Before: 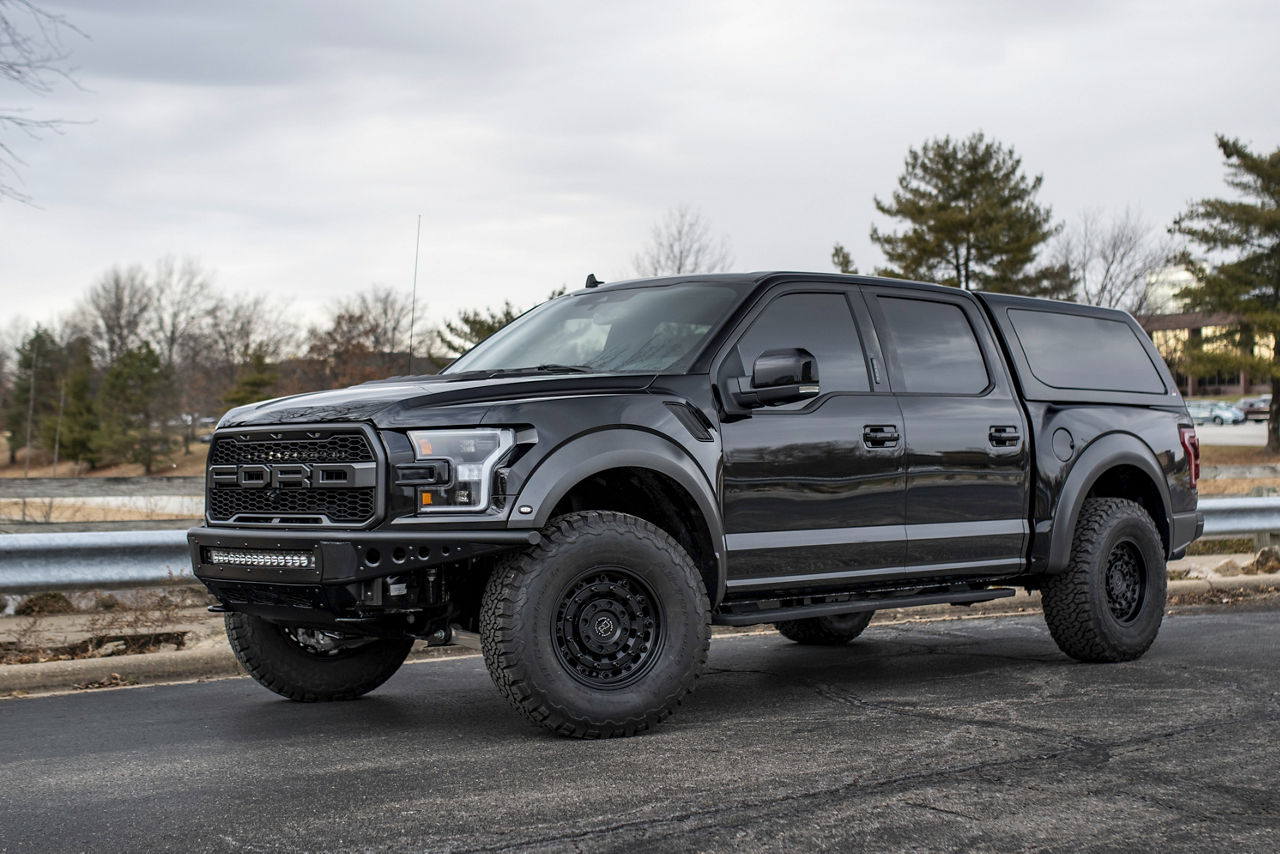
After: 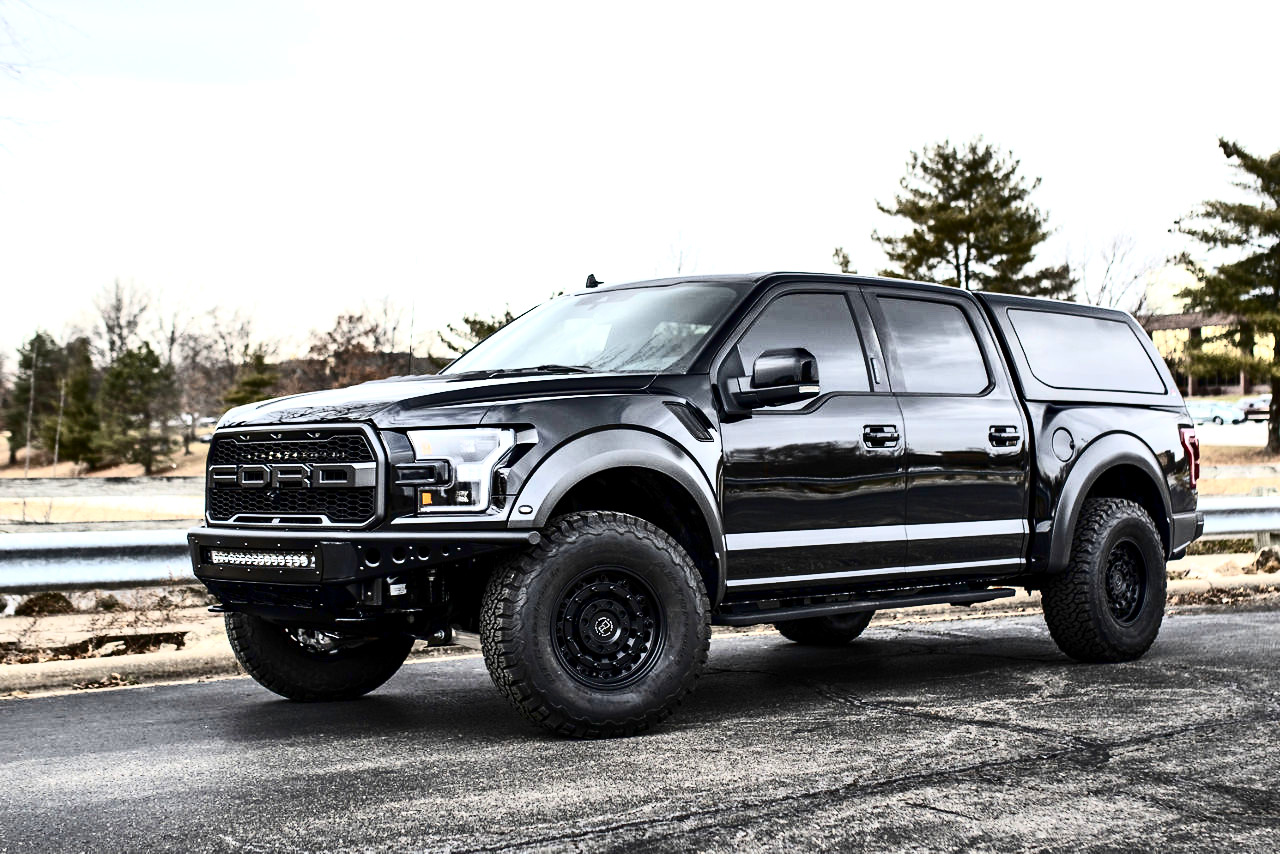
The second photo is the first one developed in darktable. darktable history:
contrast brightness saturation: contrast 0.5, saturation -0.1
exposure: black level correction 0.001, exposure 1 EV, compensate highlight preservation false
